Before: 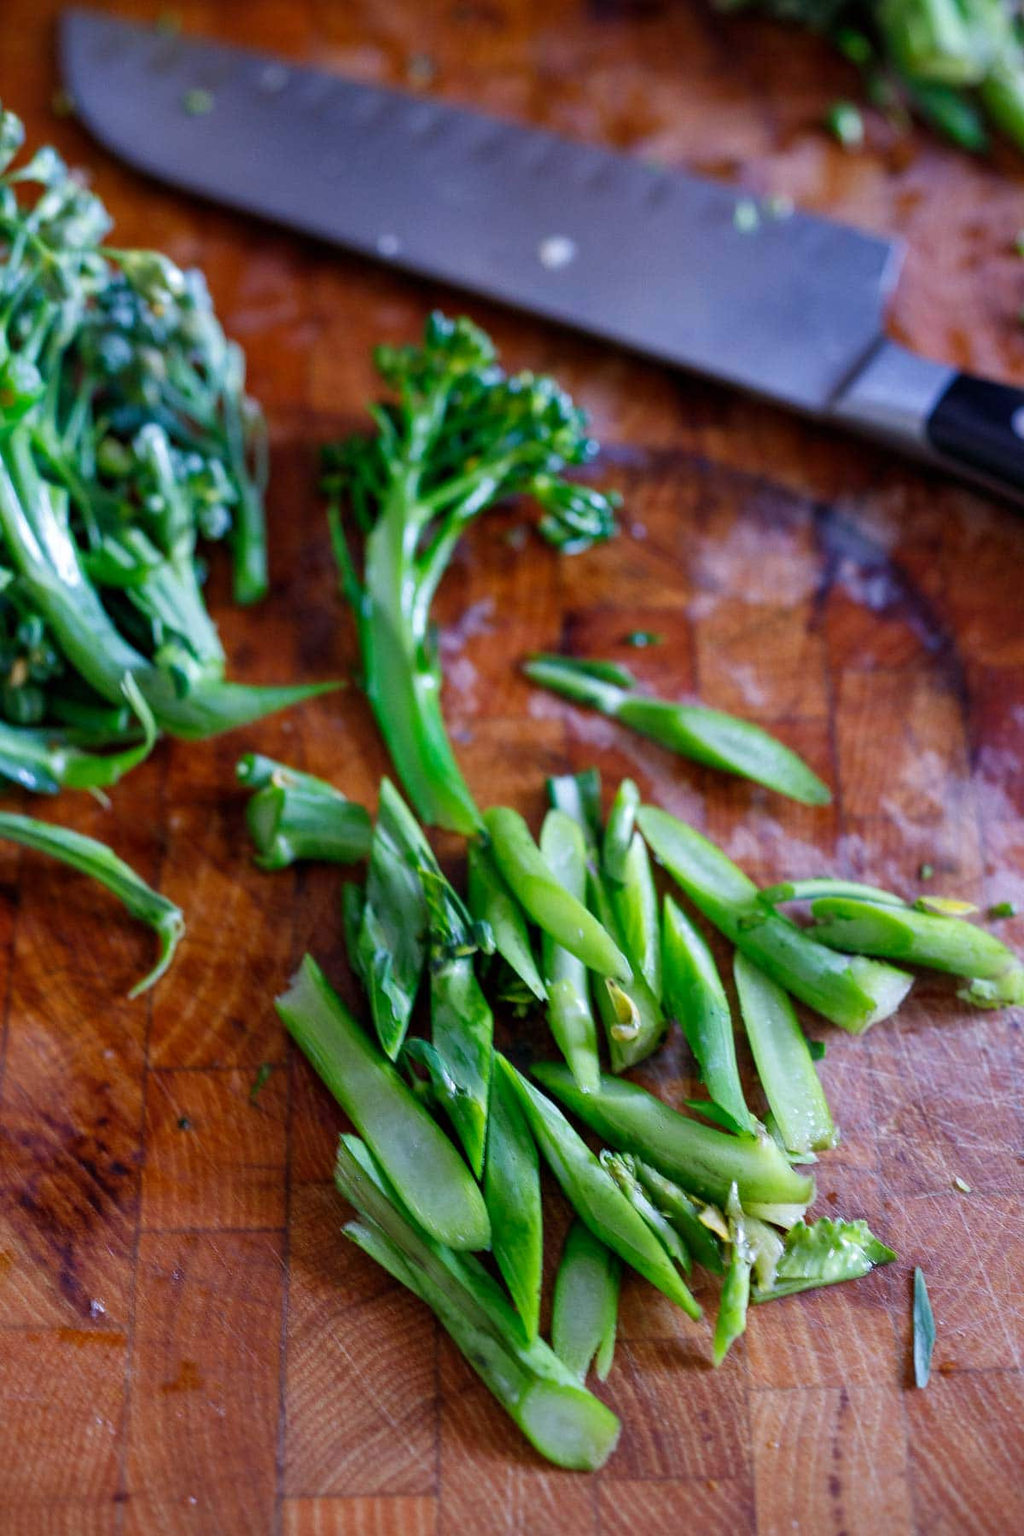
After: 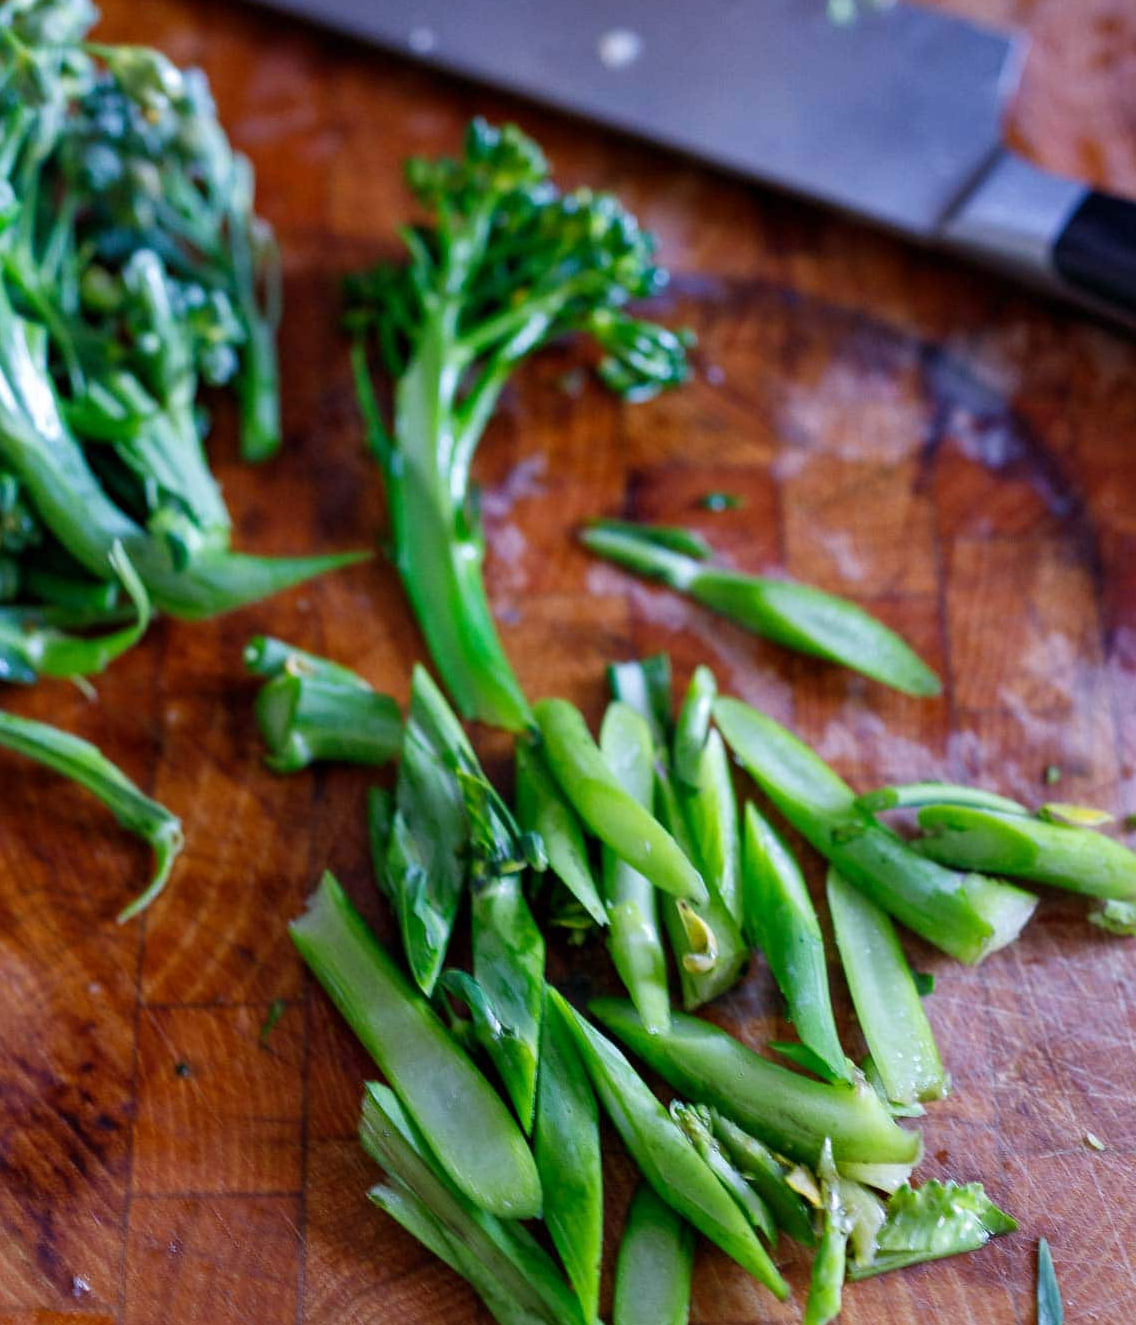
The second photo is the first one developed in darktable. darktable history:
crop and rotate: left 2.811%, top 13.73%, right 2.482%, bottom 12.656%
